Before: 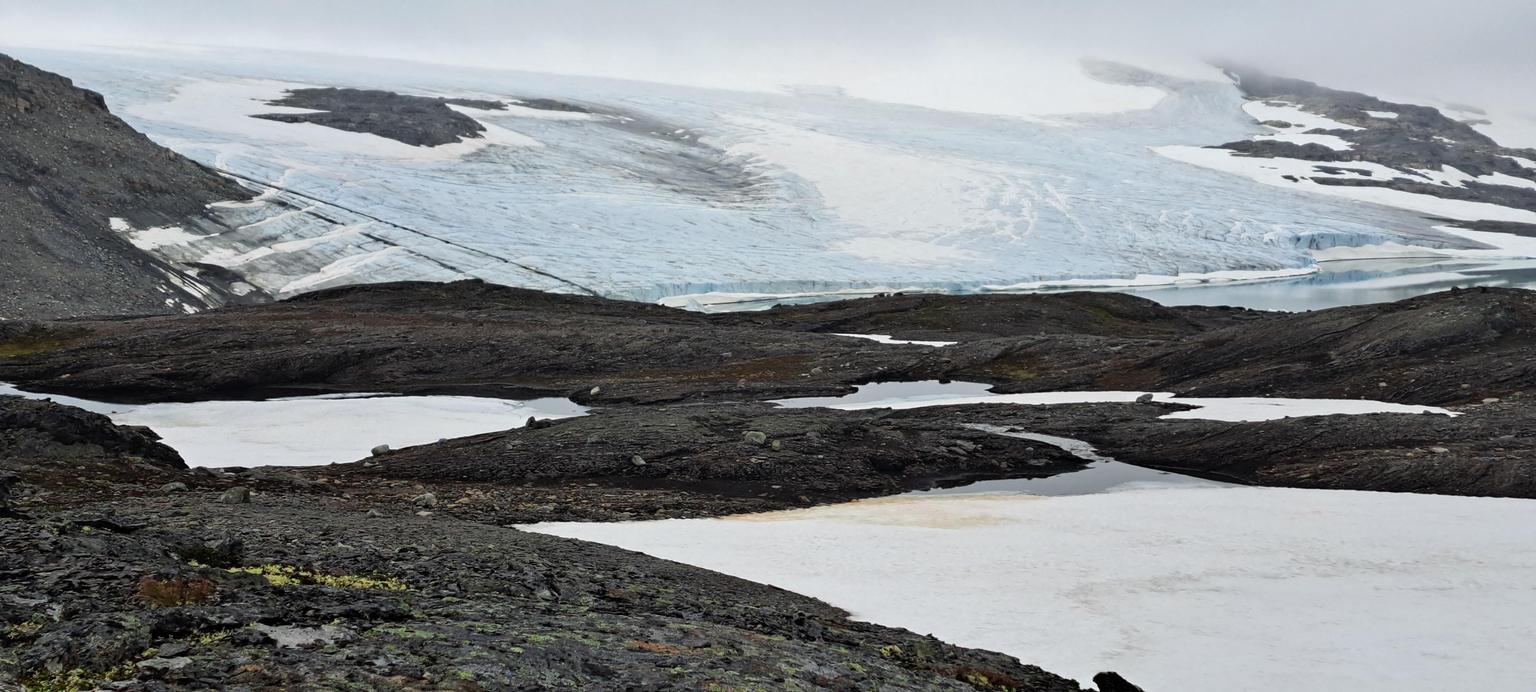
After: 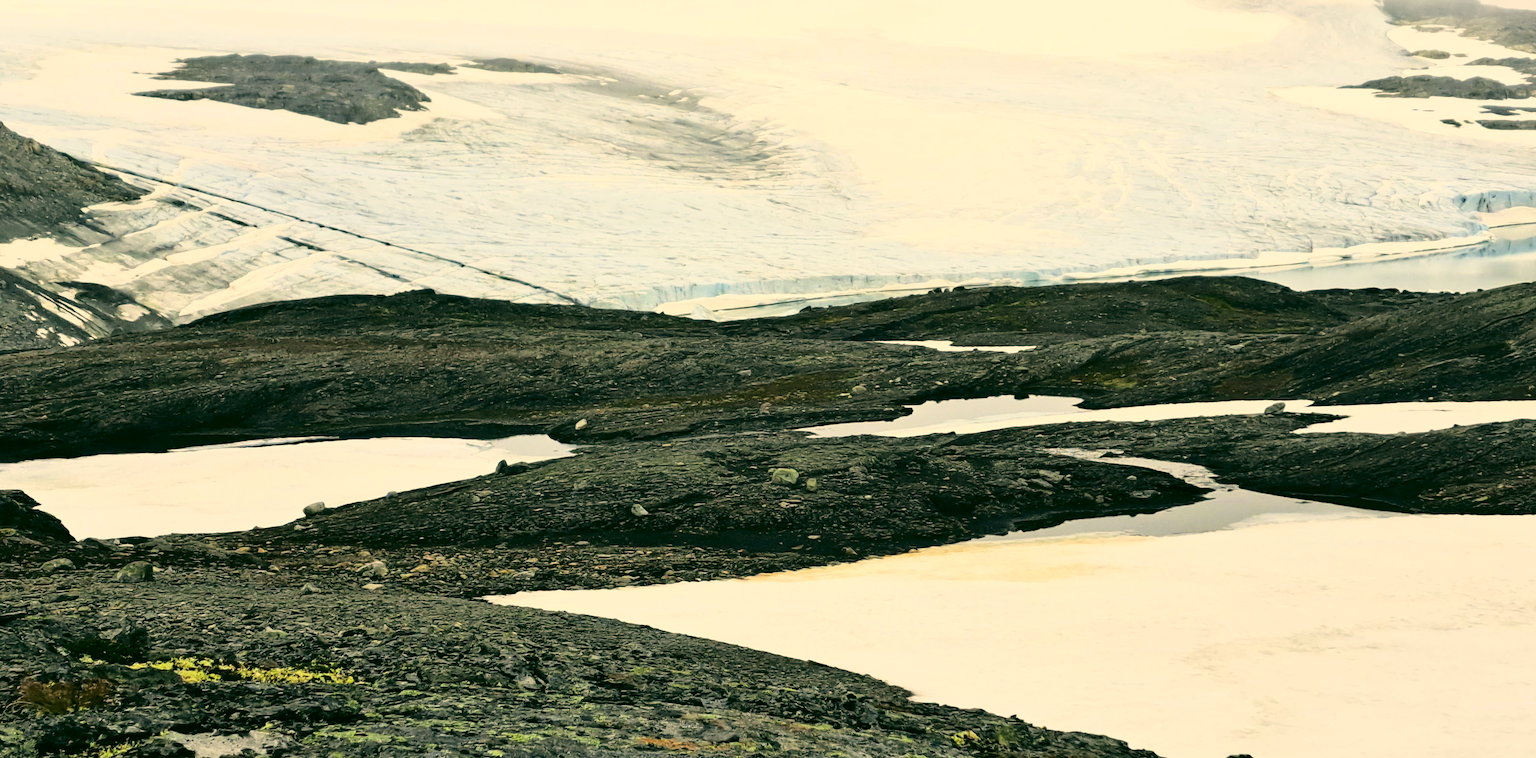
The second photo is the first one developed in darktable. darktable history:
base curve: curves: ch0 [(0, 0) (0.028, 0.03) (0.121, 0.232) (0.46, 0.748) (0.859, 0.968) (1, 1)]
color correction: highlights a* 5.3, highlights b* 24.26, shadows a* -15.58, shadows b* 4.02
crop: left 6.446%, top 8.188%, right 9.538%, bottom 3.548%
rotate and perspective: rotation -2.12°, lens shift (vertical) 0.009, lens shift (horizontal) -0.008, automatic cropping original format, crop left 0.036, crop right 0.964, crop top 0.05, crop bottom 0.959
